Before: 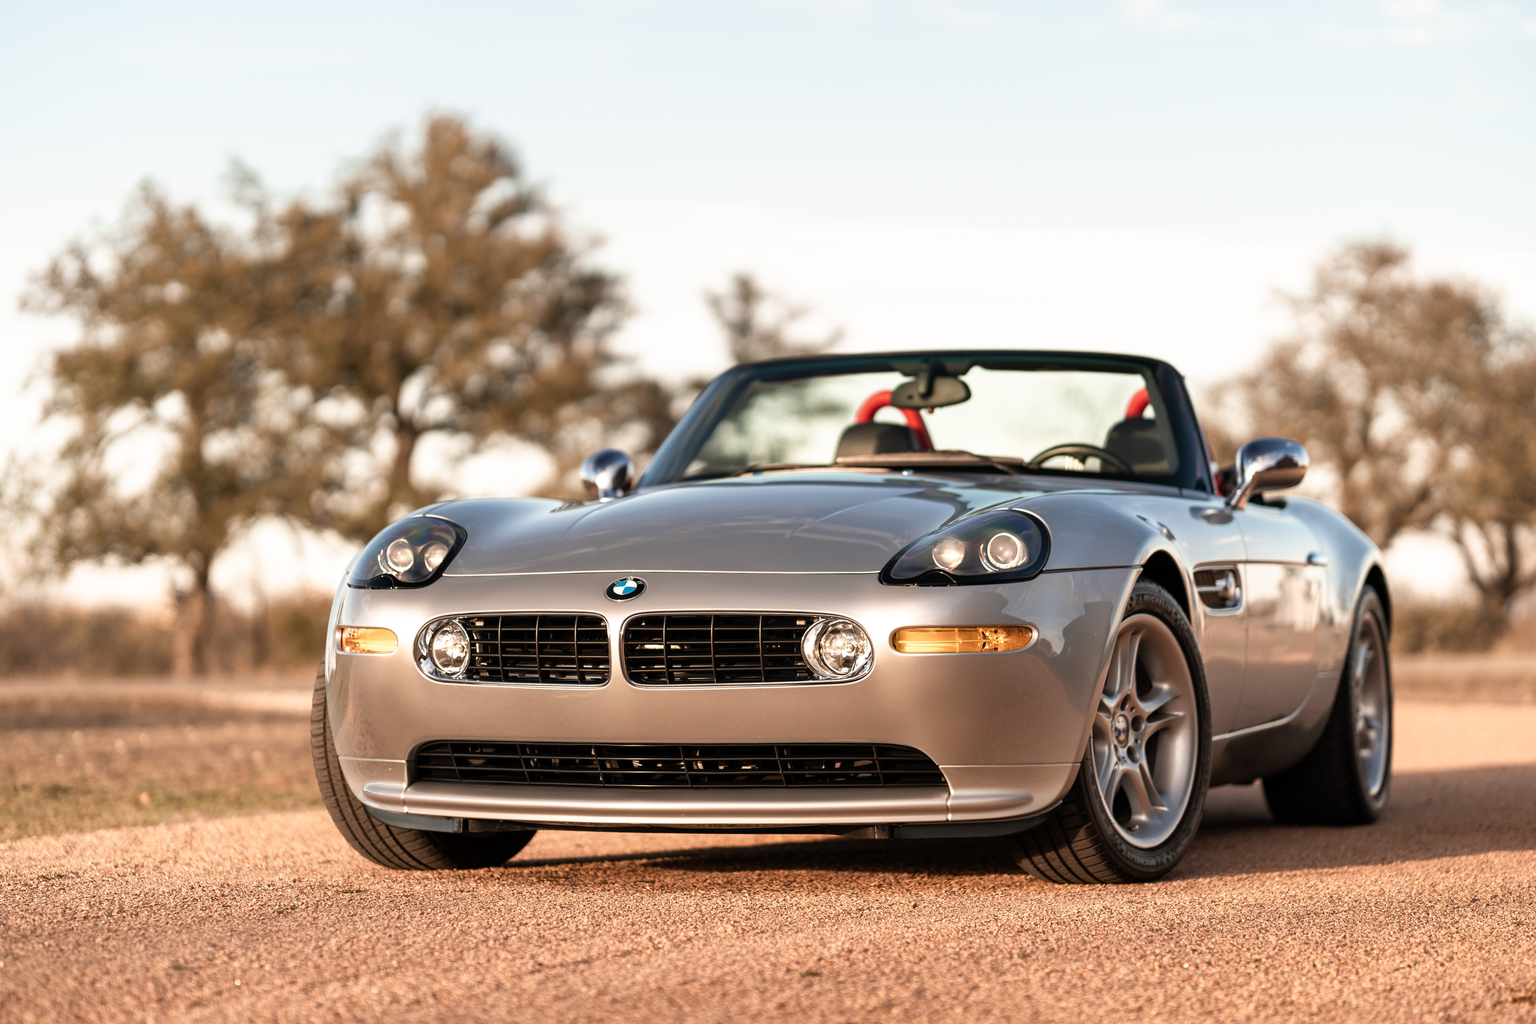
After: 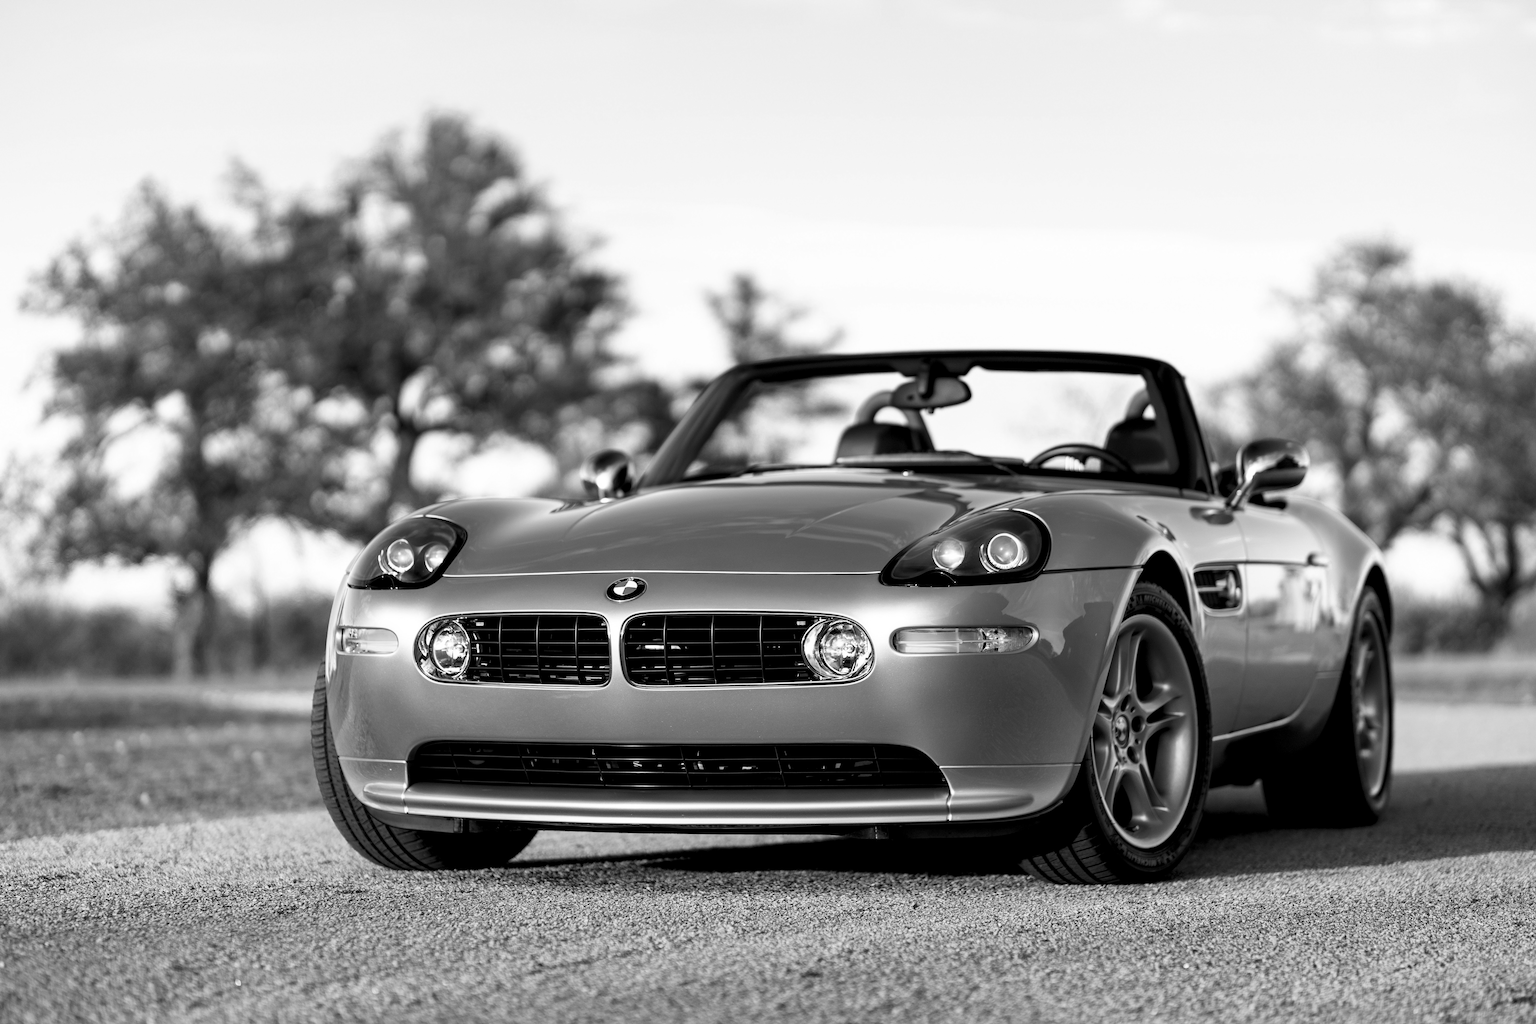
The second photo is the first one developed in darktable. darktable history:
color balance rgb: perceptual saturation grading › global saturation 25%, global vibrance 20%
levels: levels [0.116, 0.574, 1]
monochrome: on, module defaults
